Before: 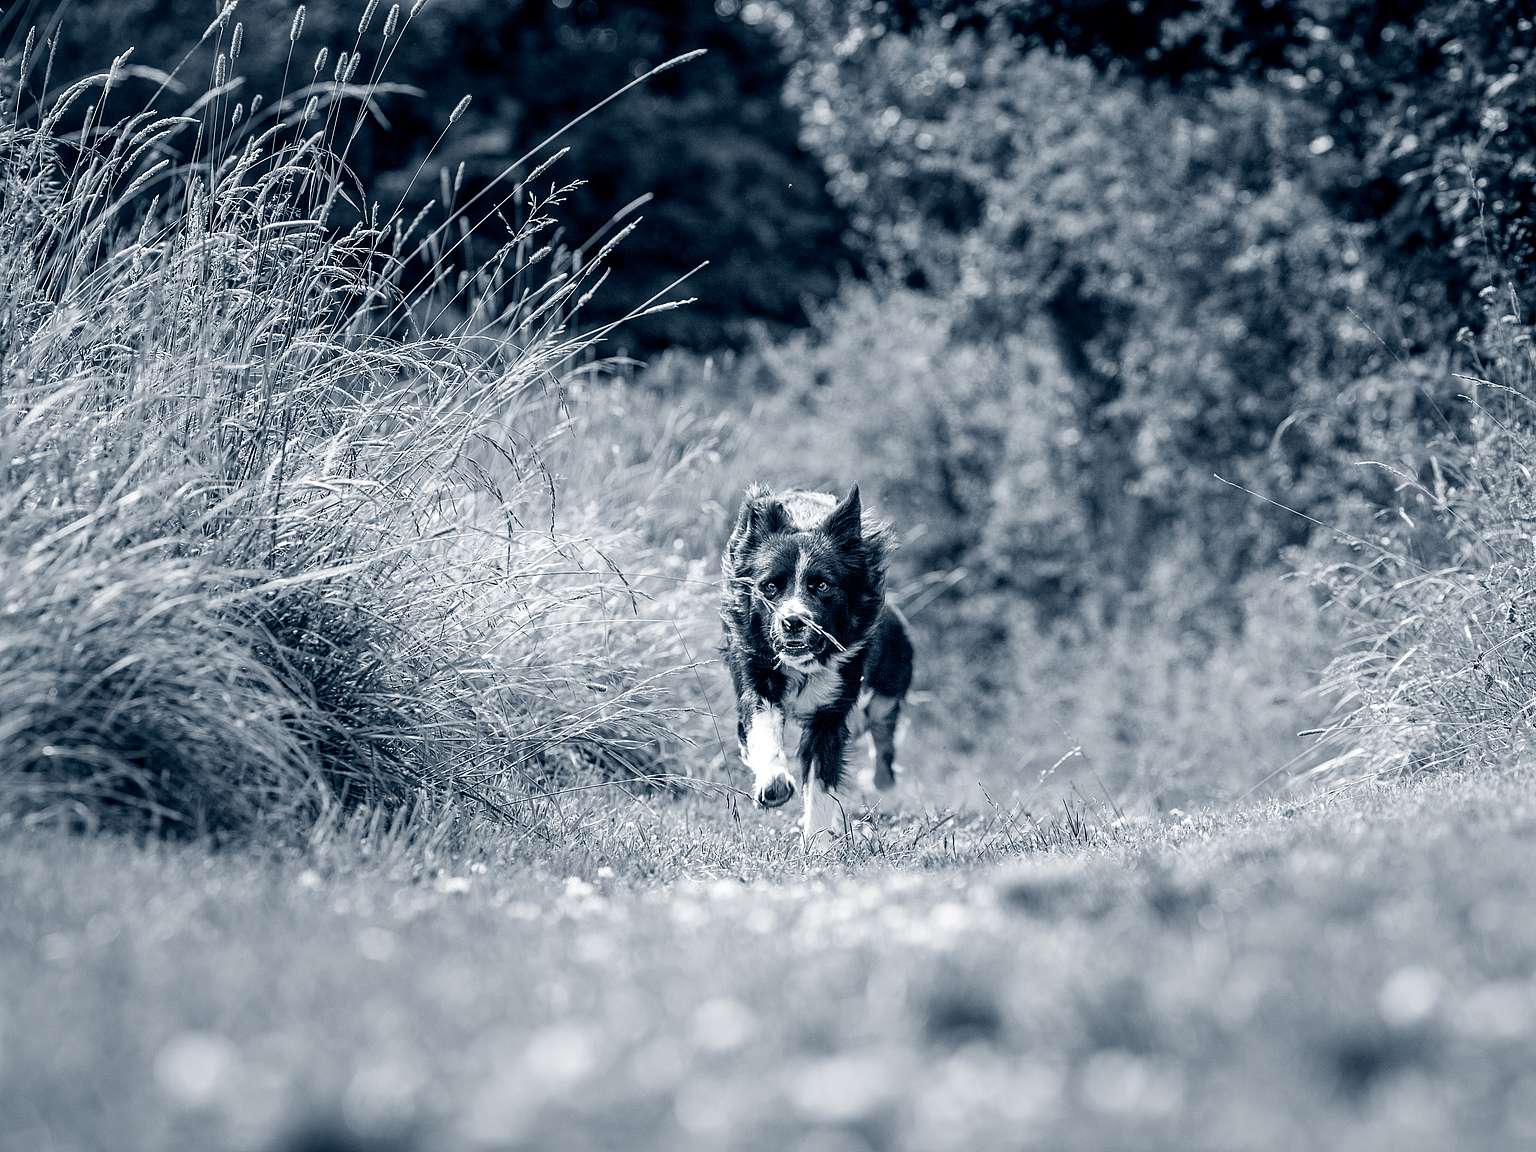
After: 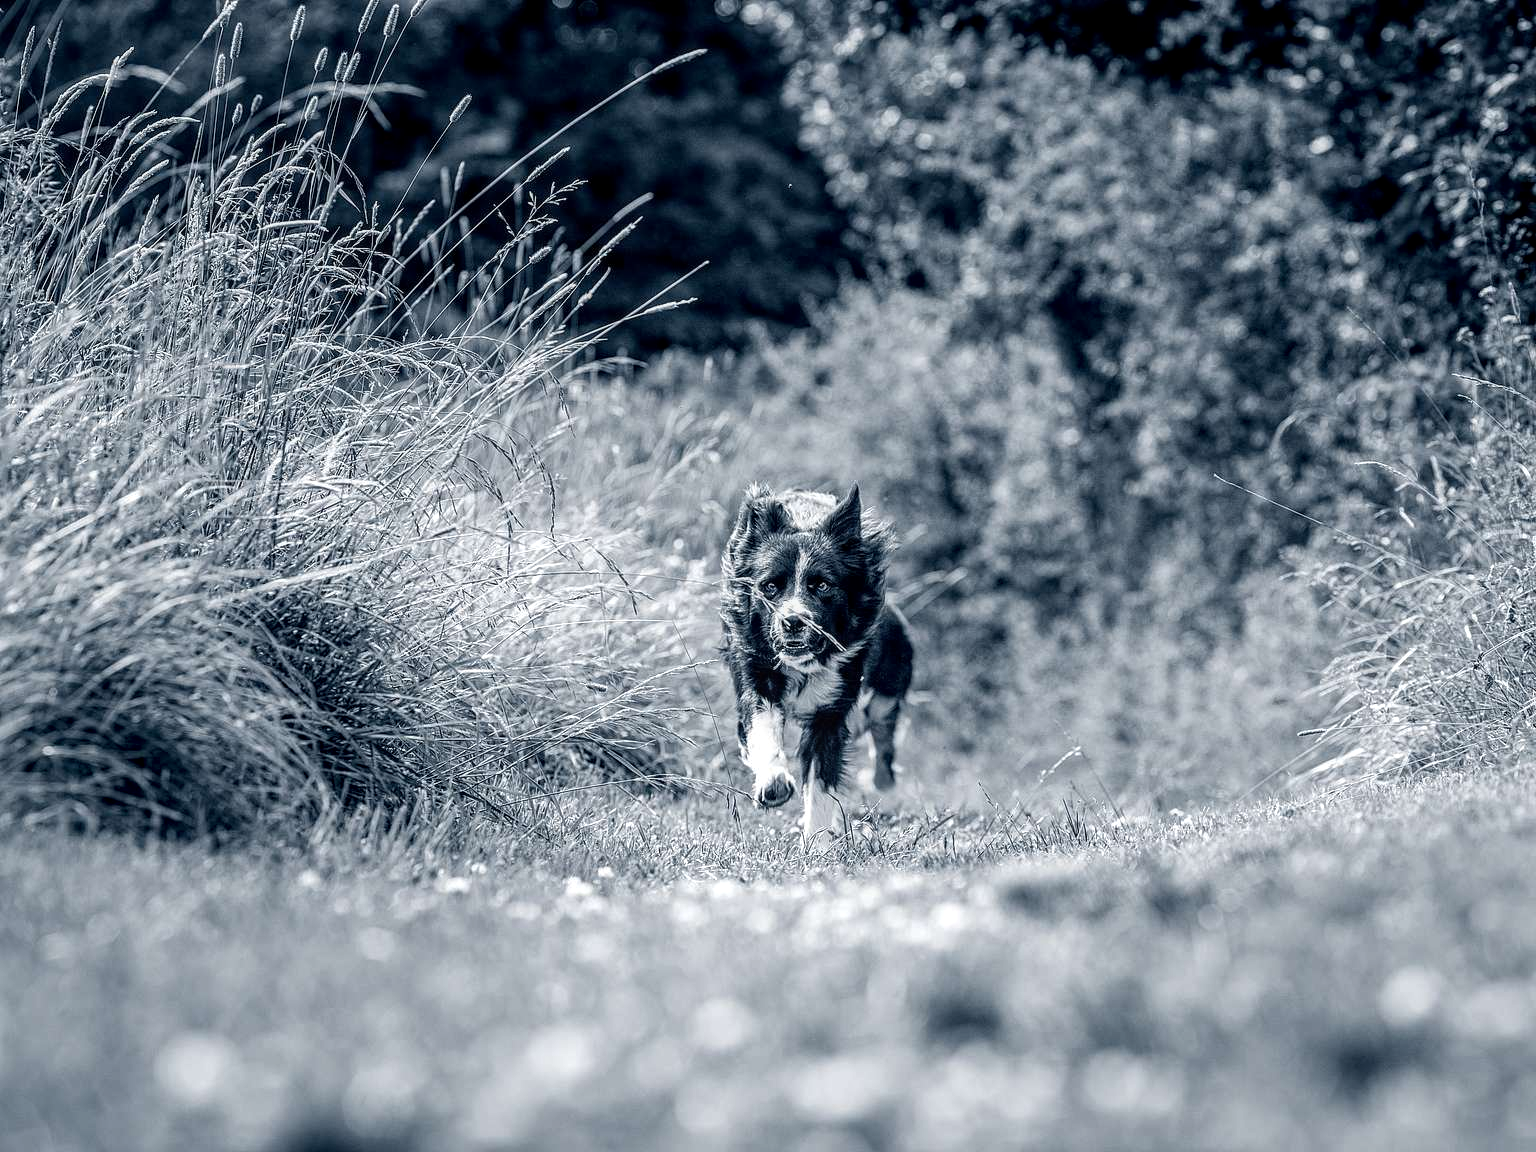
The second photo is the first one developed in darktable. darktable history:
local contrast: on, module defaults
color balance rgb: perceptual saturation grading › global saturation -1%
